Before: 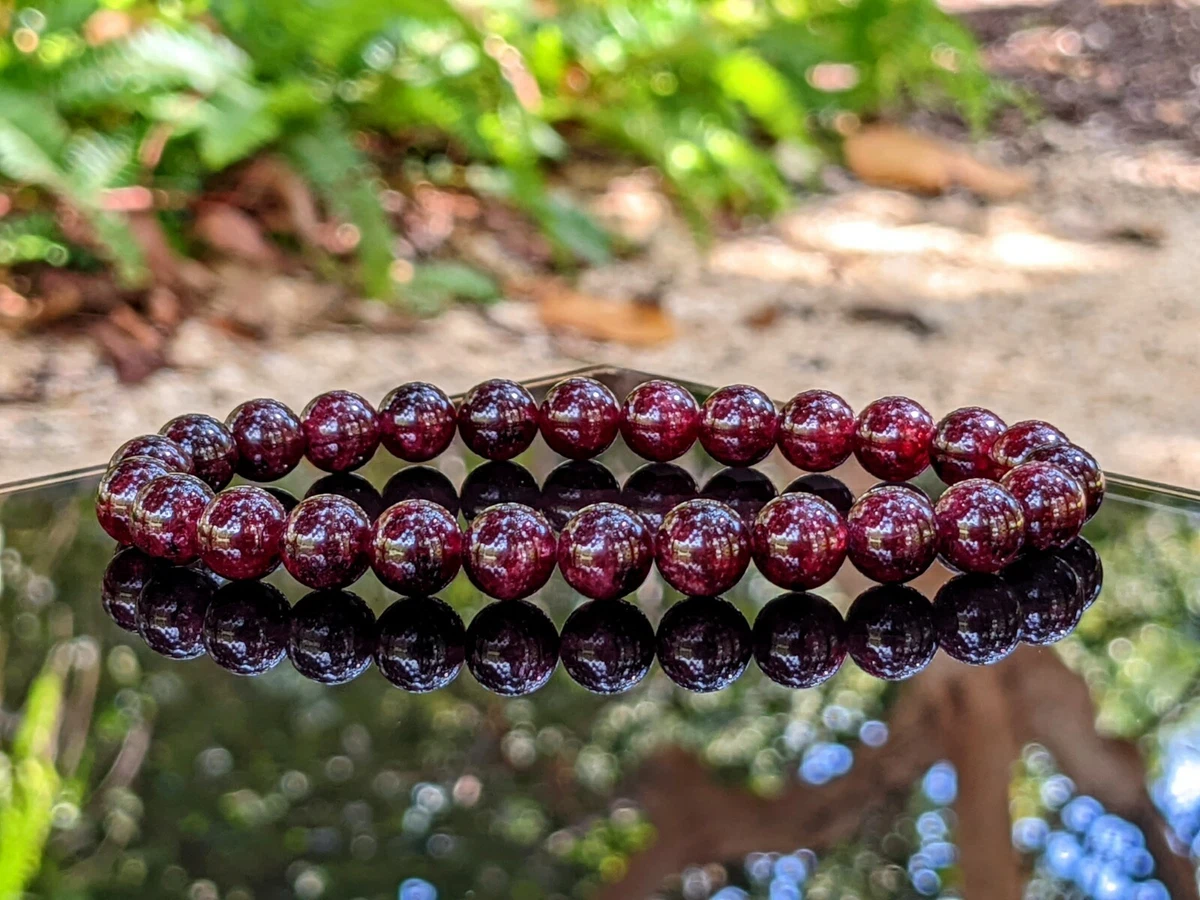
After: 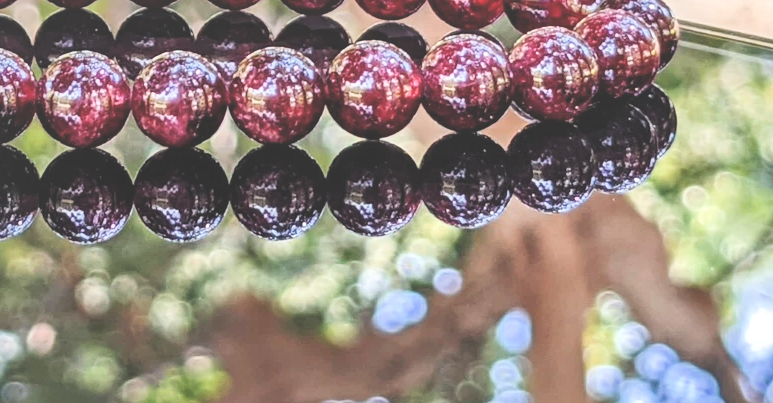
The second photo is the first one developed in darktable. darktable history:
exposure: black level correction -0.023, exposure 1.397 EV, compensate highlight preservation false
white balance: red 1.009, blue 0.985
local contrast: mode bilateral grid, contrast 25, coarseness 60, detail 151%, midtone range 0.2
filmic rgb: black relative exposure -7.65 EV, white relative exposure 4.56 EV, hardness 3.61
crop and rotate: left 35.509%, top 50.238%, bottom 4.934%
